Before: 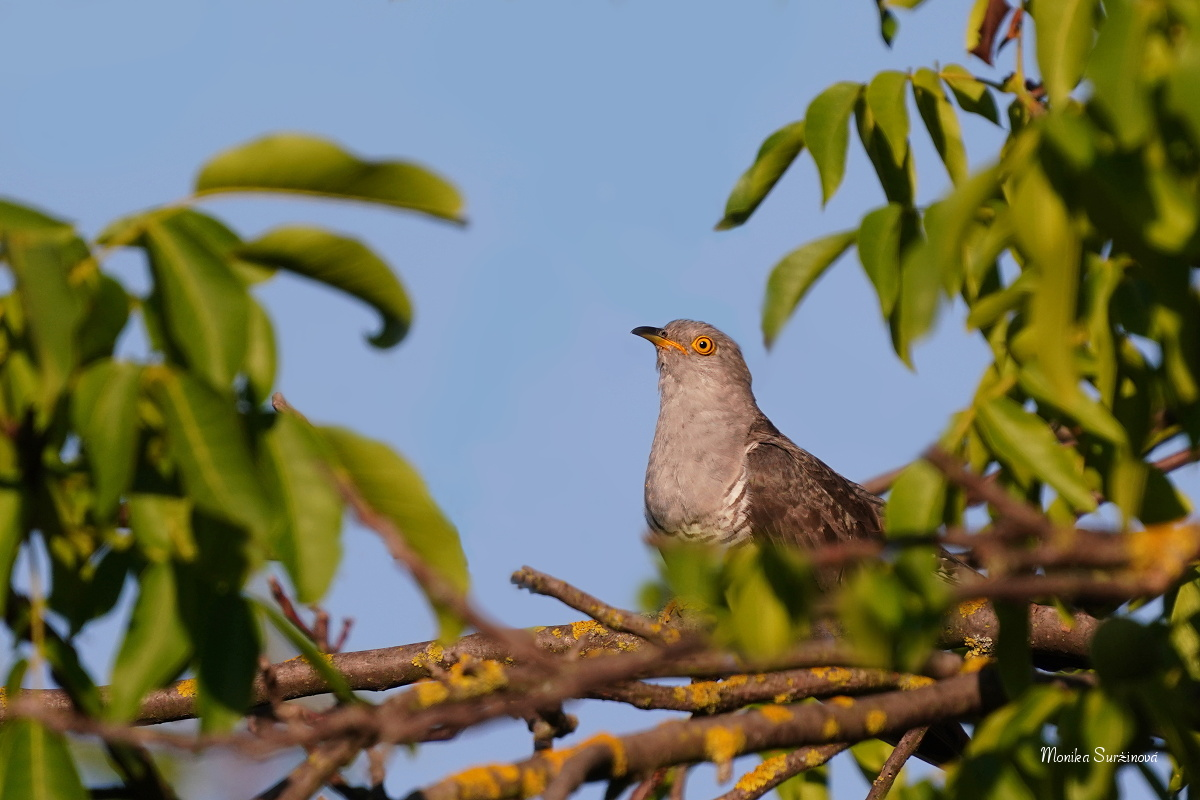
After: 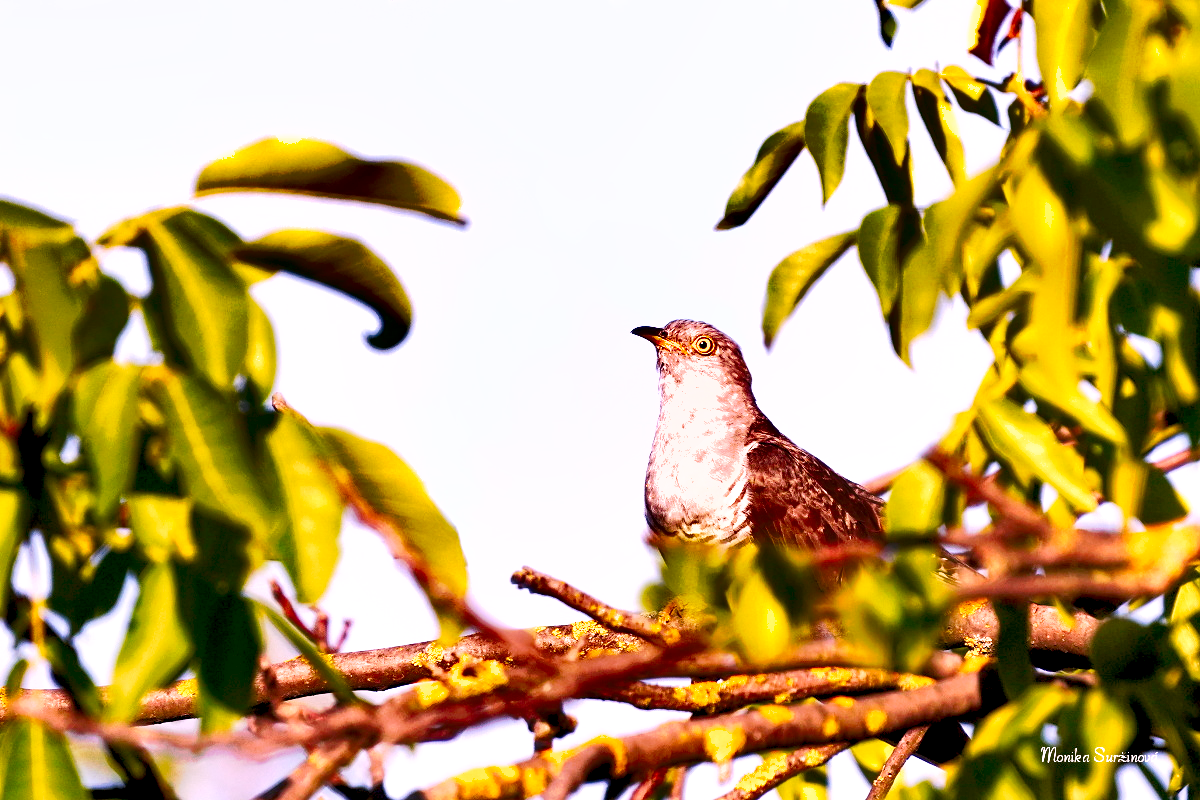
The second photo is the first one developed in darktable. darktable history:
exposure: black level correction 0.005, exposure 2.084 EV, compensate highlight preservation false
shadows and highlights: shadows 80.73, white point adjustment -9.07, highlights -61.46, soften with gaussian
white balance: red 1.188, blue 1.11
tone curve: curves: ch0 [(0, 0) (0.003, 0.024) (0.011, 0.029) (0.025, 0.044) (0.044, 0.072) (0.069, 0.104) (0.1, 0.131) (0.136, 0.159) (0.177, 0.191) (0.224, 0.245) (0.277, 0.298) (0.335, 0.354) (0.399, 0.428) (0.468, 0.503) (0.543, 0.596) (0.623, 0.684) (0.709, 0.781) (0.801, 0.843) (0.898, 0.946) (1, 1)], preserve colors none
